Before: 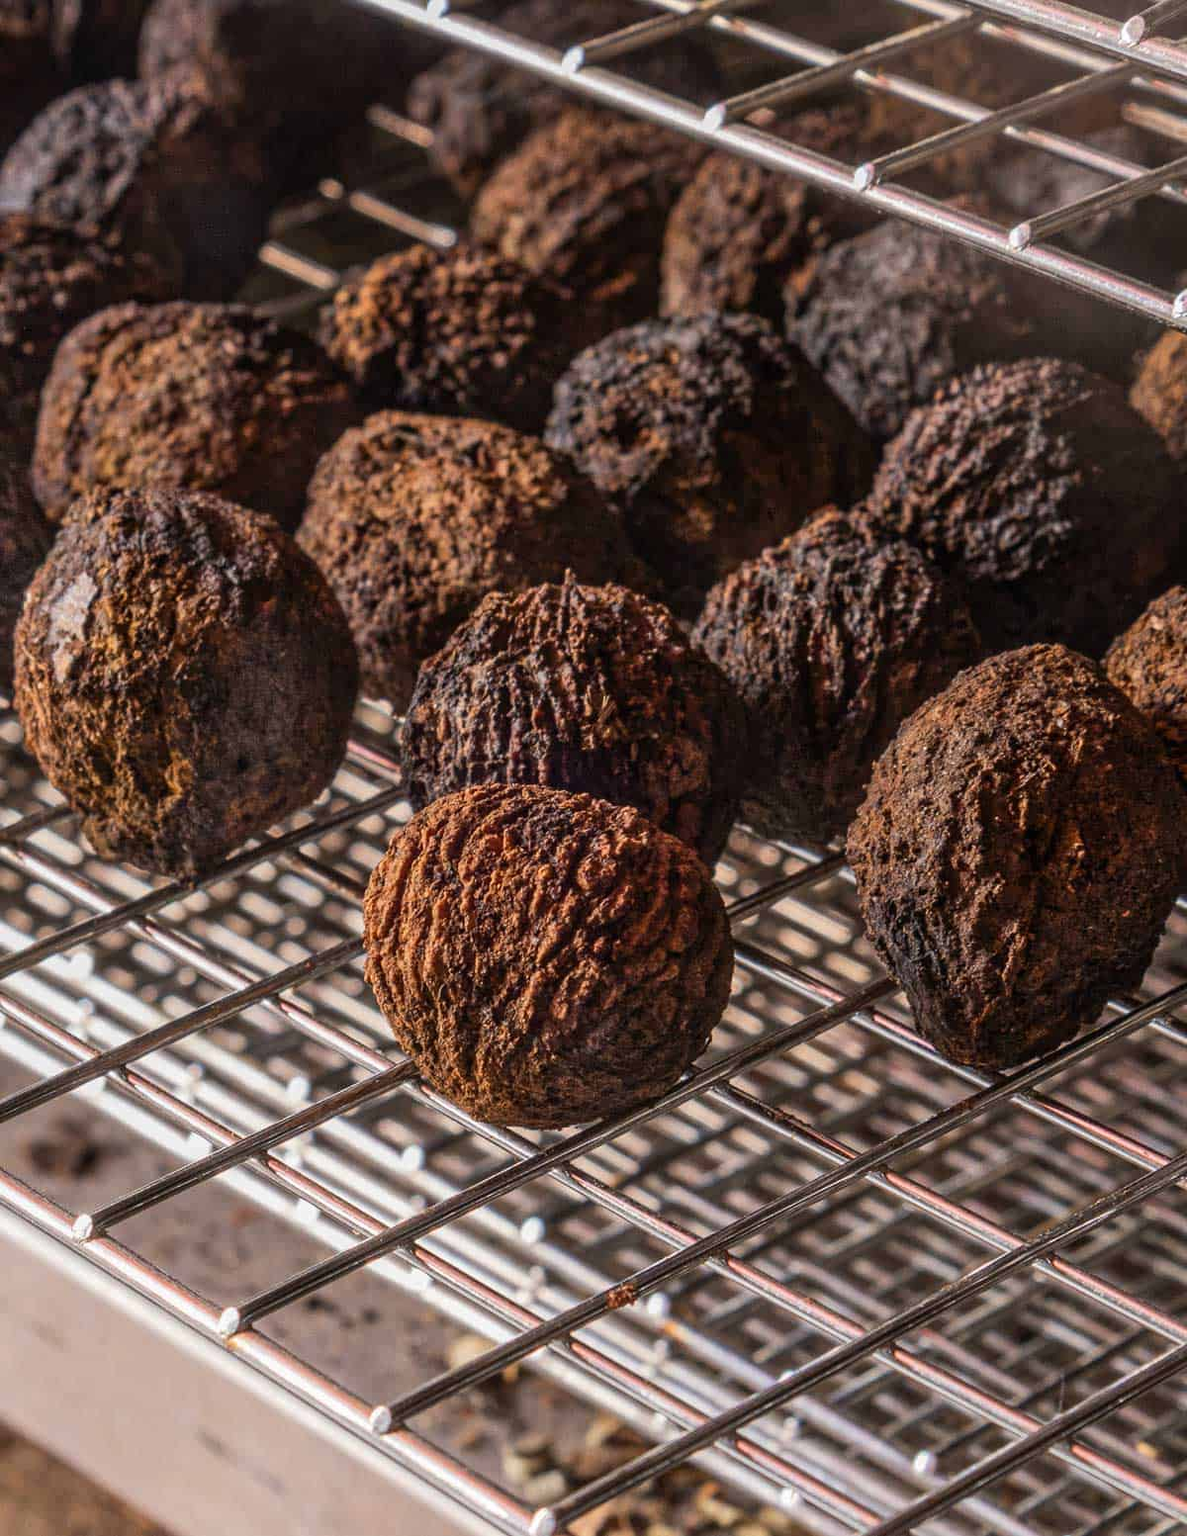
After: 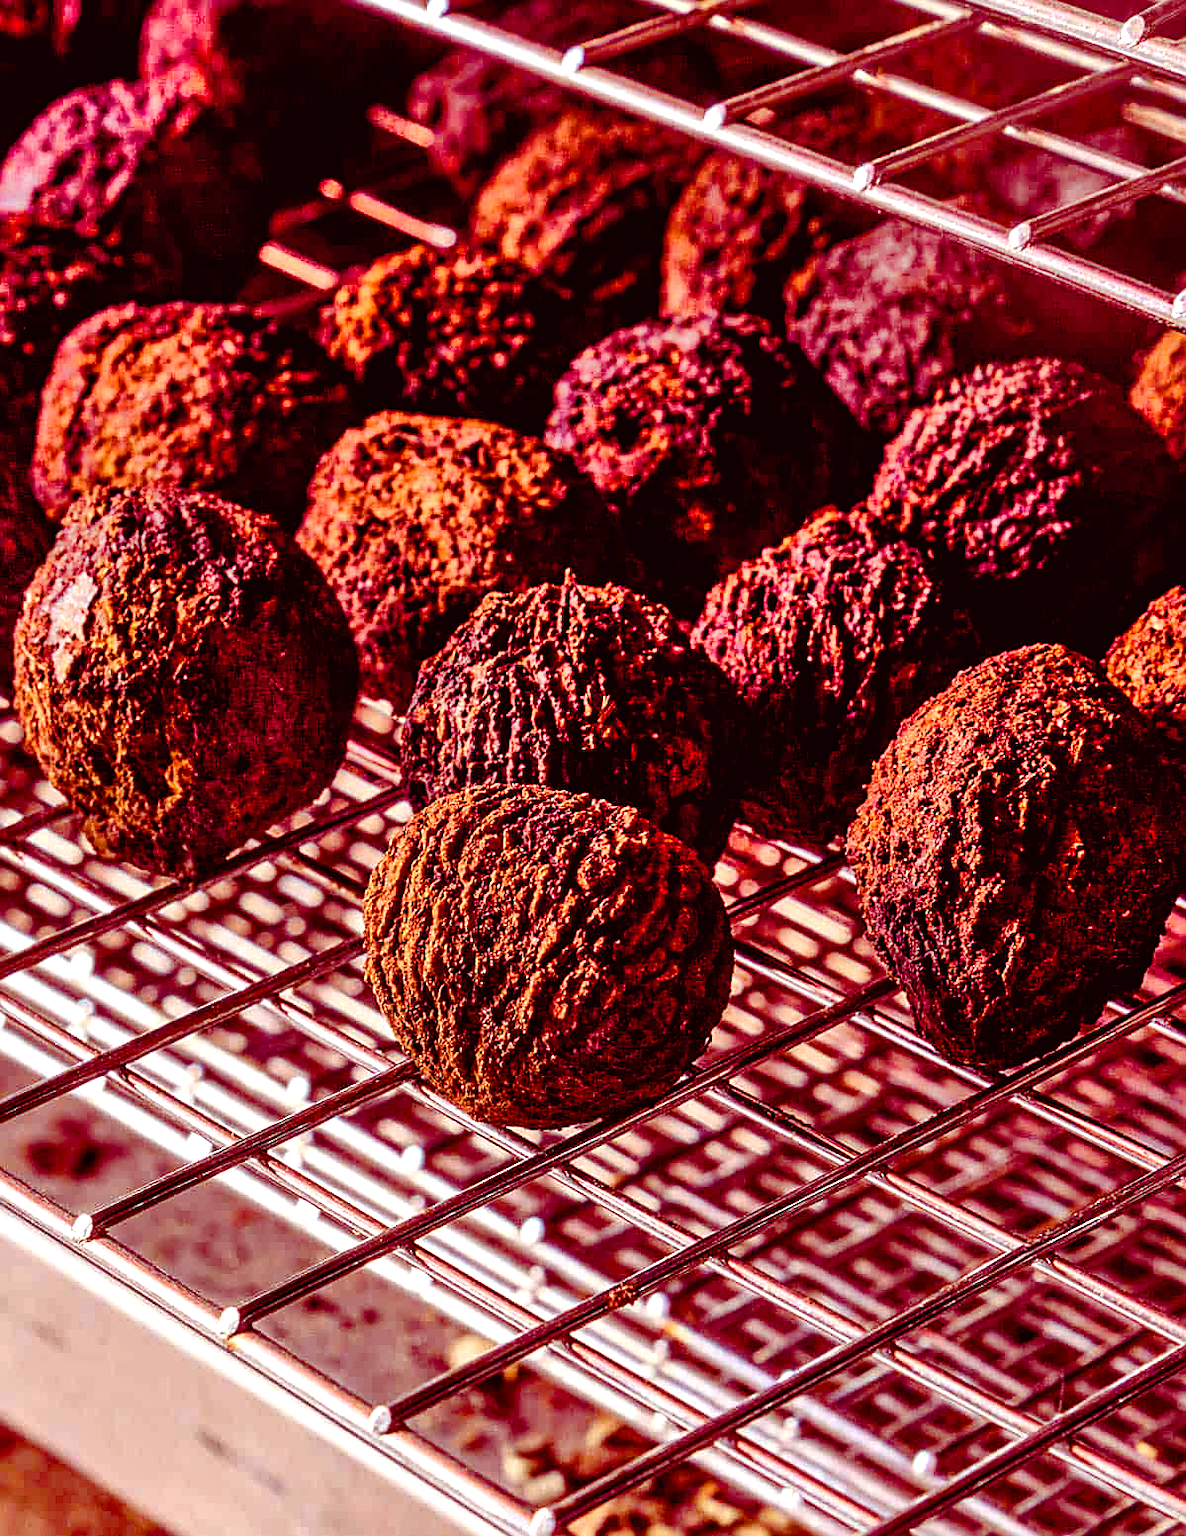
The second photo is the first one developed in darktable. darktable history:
shadows and highlights: shadows color adjustment 99.17%, highlights color adjustment 0.329%, low approximation 0.01, soften with gaussian
exposure: black level correction 0.009, exposure 0.109 EV, compensate exposure bias true, compensate highlight preservation false
sharpen: on, module defaults
color balance rgb: shadows lift › luminance -18.636%, shadows lift › chroma 35.173%, global offset › luminance -0.225%, global offset › chroma 0.27%, perceptual saturation grading › global saturation 14.227%, perceptual saturation grading › highlights -25.204%, perceptual saturation grading › shadows 25.973%, perceptual brilliance grading › global brilliance 11.081%, global vibrance 30.195%
